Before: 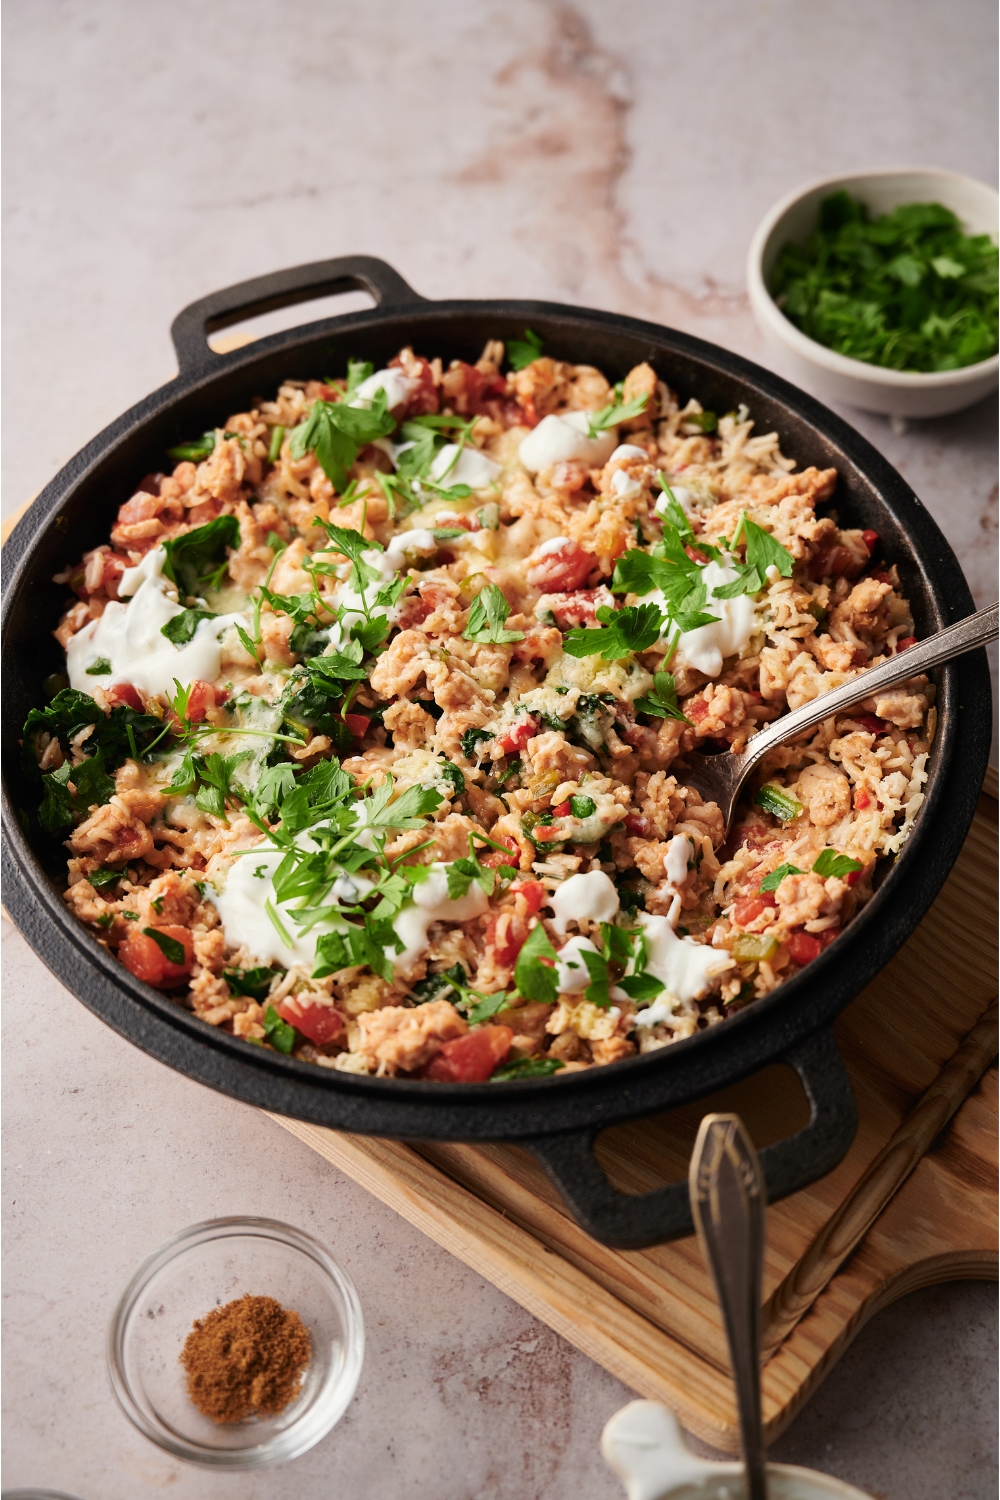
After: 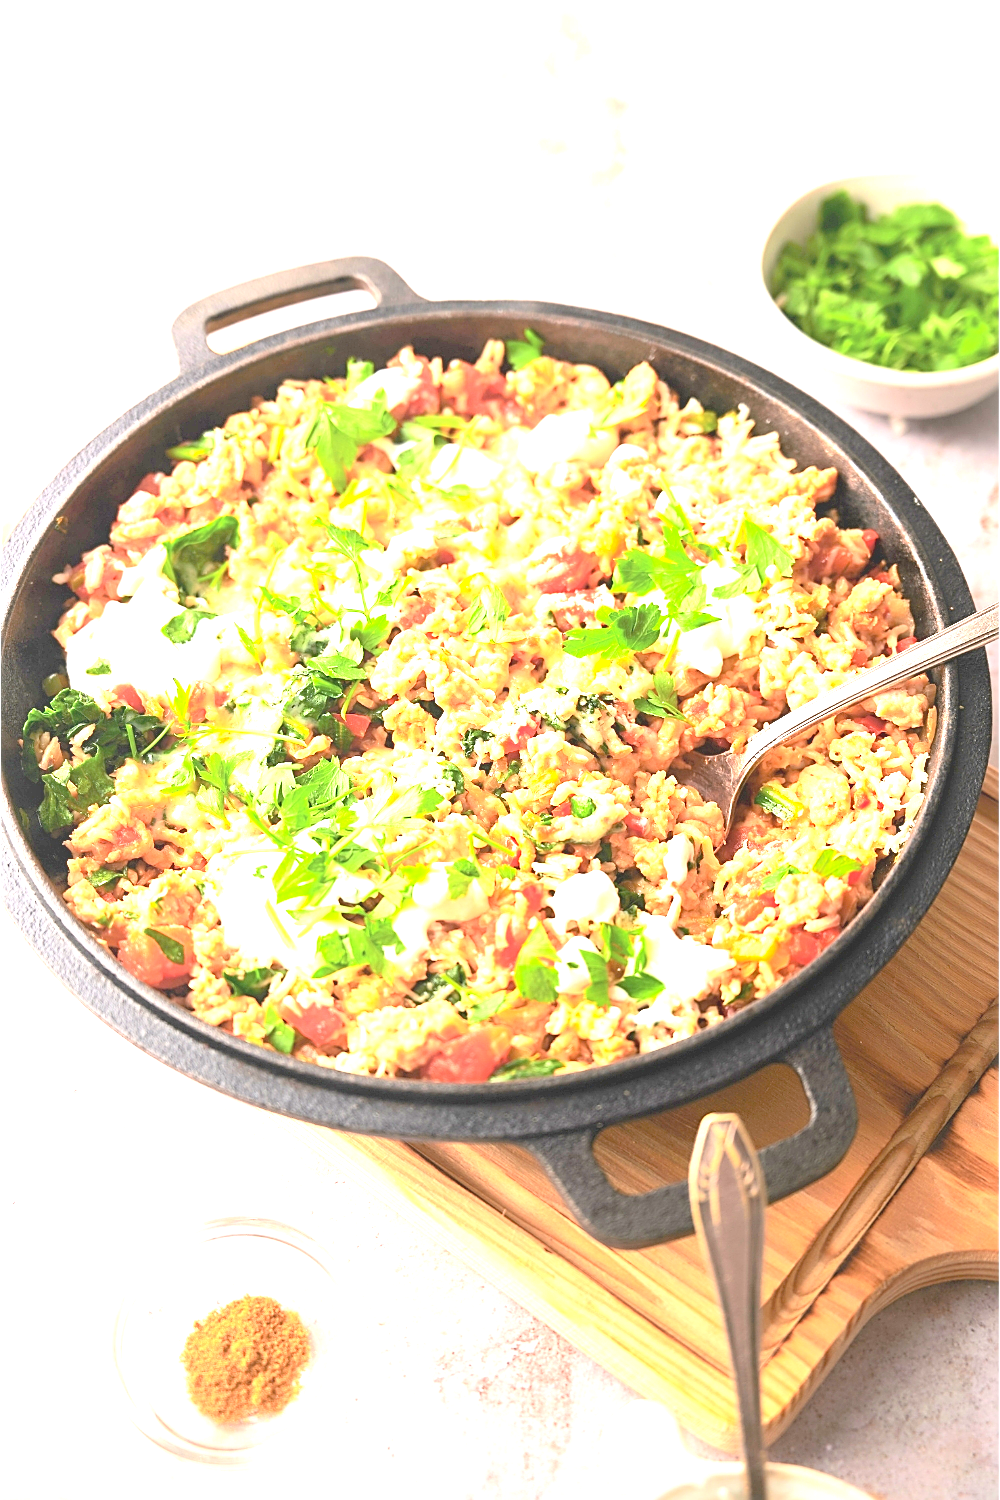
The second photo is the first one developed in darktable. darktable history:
exposure: black level correction 0.001, exposure 2.609 EV, compensate highlight preservation false
contrast brightness saturation: contrast 0.141, brightness 0.21
local contrast: detail 69%
sharpen: on, module defaults
